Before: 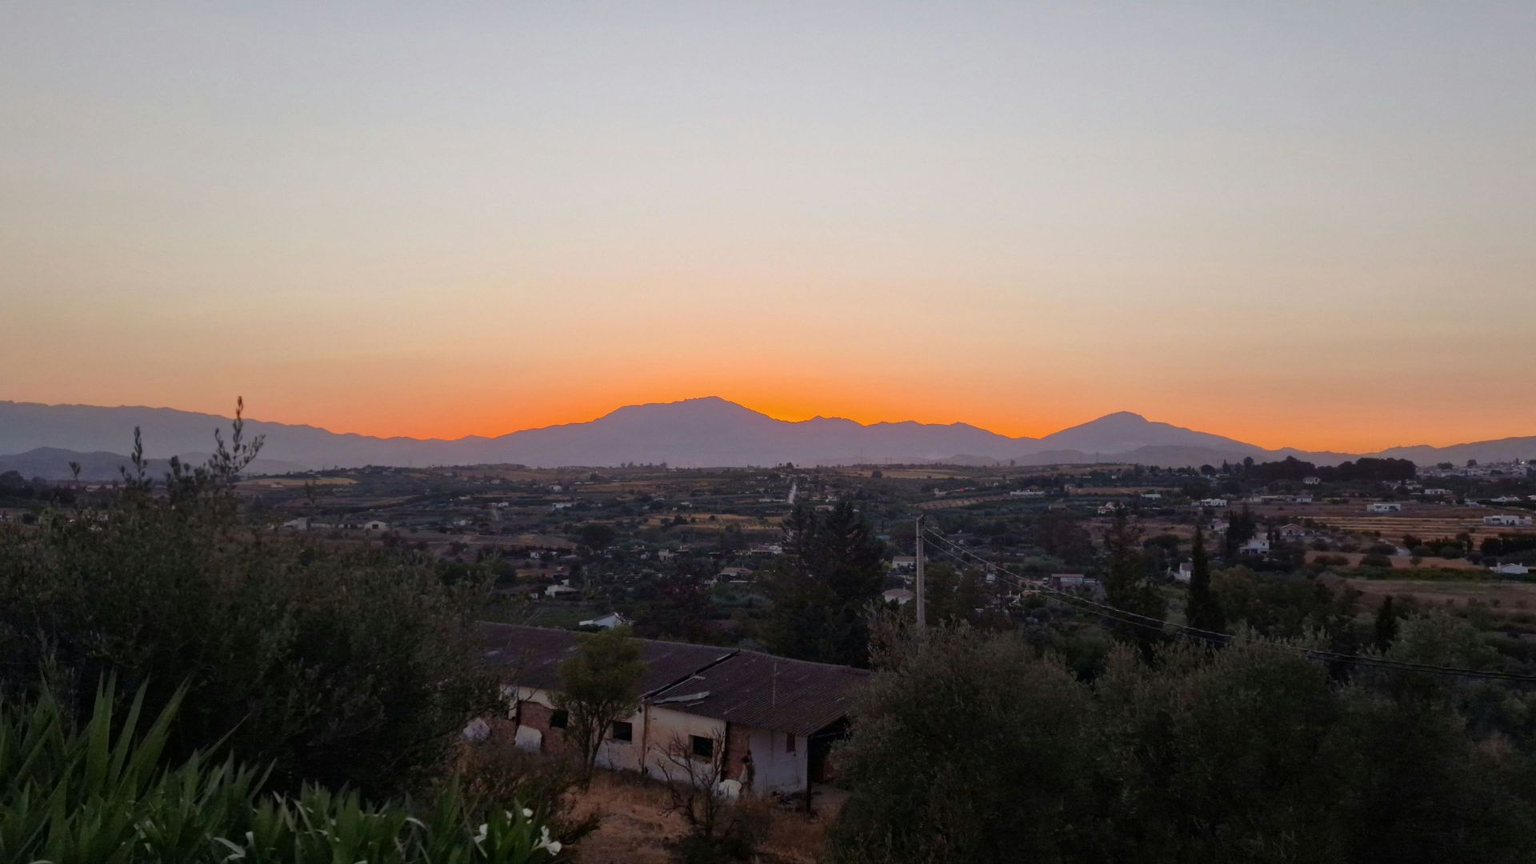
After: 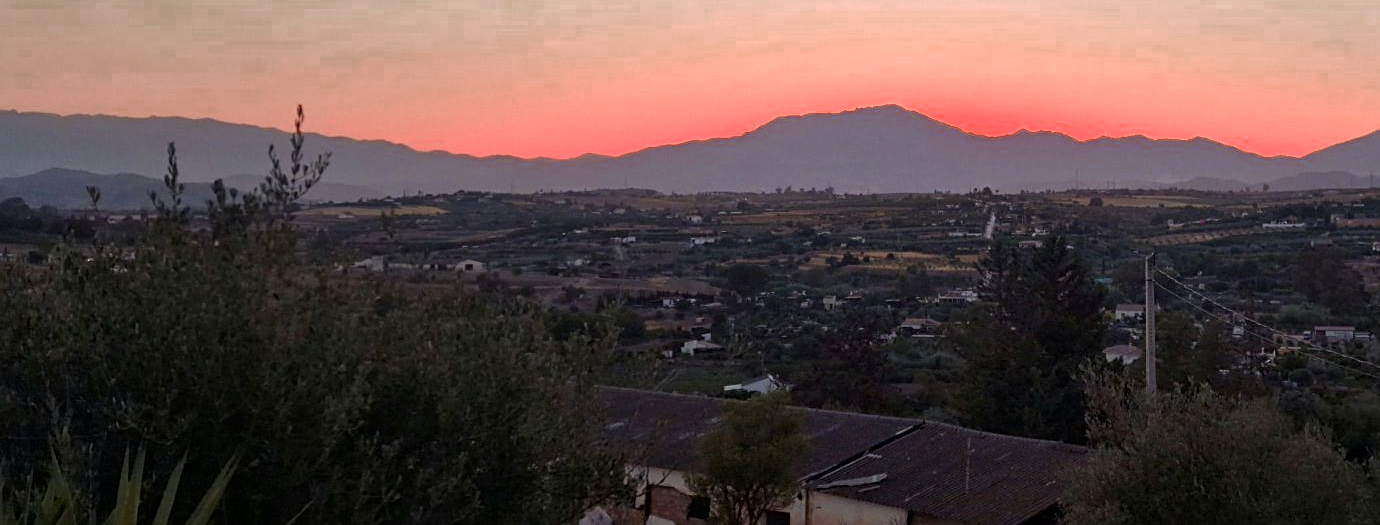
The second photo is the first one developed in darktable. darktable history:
crop: top 36.205%, right 28.123%, bottom 15.148%
local contrast: highlights 62%, shadows 105%, detail 107%, midtone range 0.528
color zones: curves: ch0 [(0.006, 0.385) (0.143, 0.563) (0.243, 0.321) (0.352, 0.464) (0.516, 0.456) (0.625, 0.5) (0.75, 0.5) (0.875, 0.5)]; ch1 [(0, 0.5) (0.134, 0.504) (0.246, 0.463) (0.421, 0.515) (0.5, 0.56) (0.625, 0.5) (0.75, 0.5) (0.875, 0.5)]; ch2 [(0, 0.5) (0.131, 0.426) (0.307, 0.289) (0.38, 0.188) (0.513, 0.216) (0.625, 0.548) (0.75, 0.468) (0.838, 0.396) (0.971, 0.311)]
sharpen: on, module defaults
